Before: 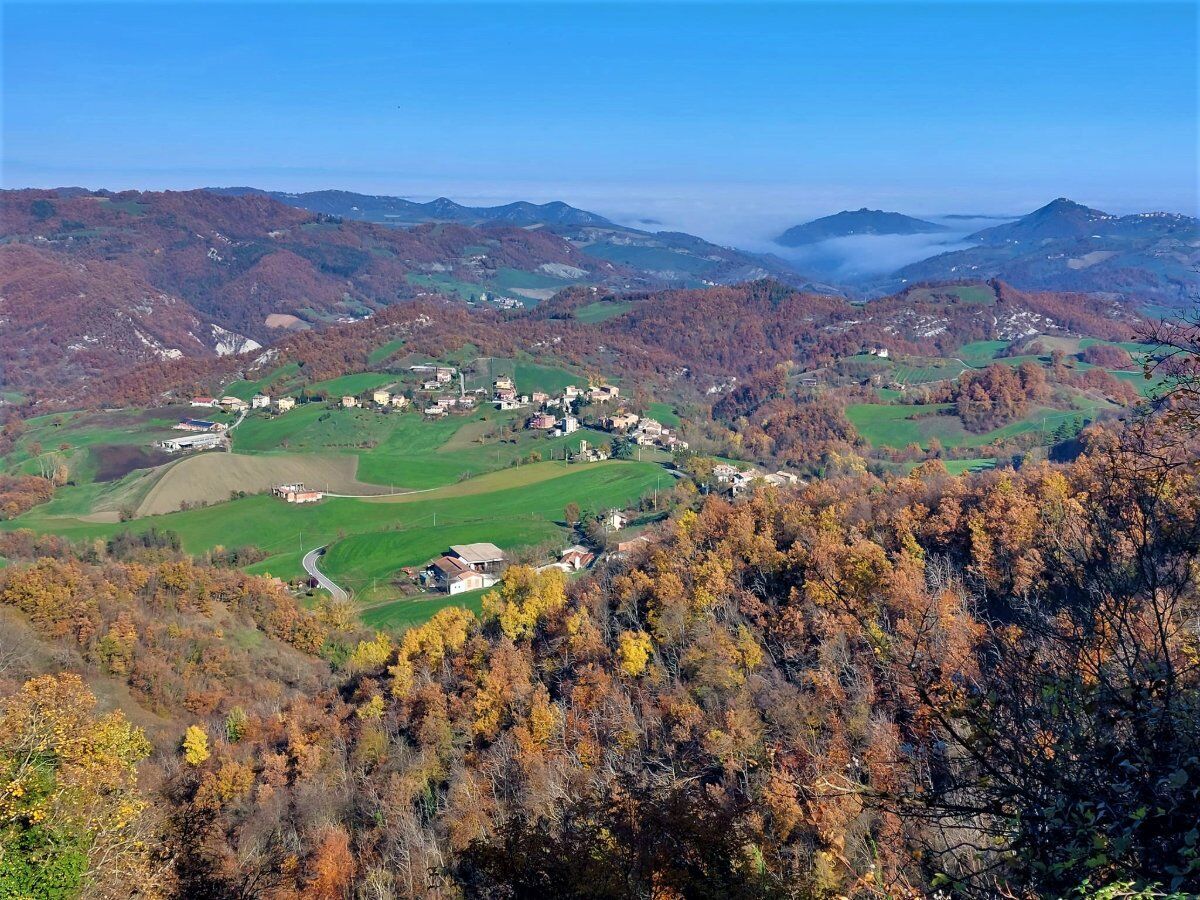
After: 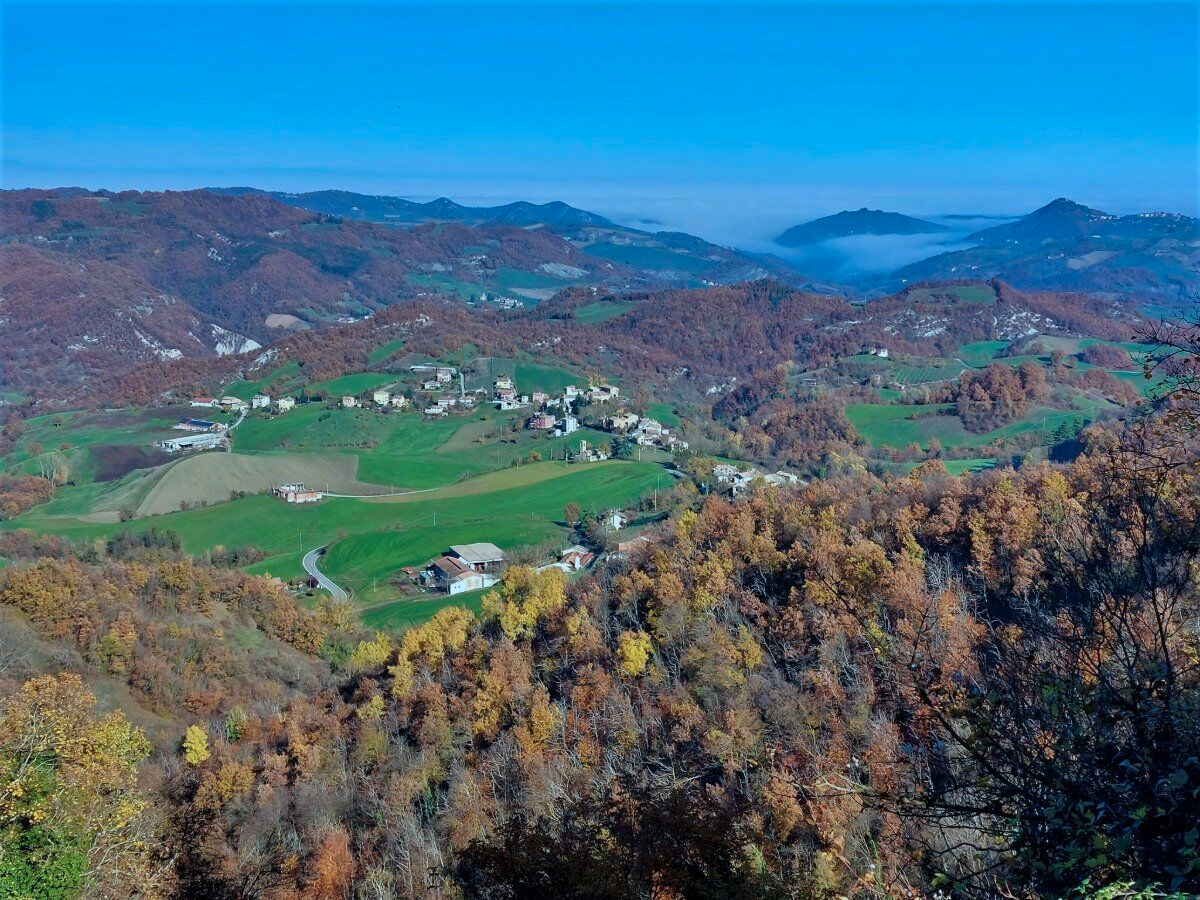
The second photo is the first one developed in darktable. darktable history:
color correction: highlights a* -11.85, highlights b* -15.42
exposure: exposure -0.291 EV, compensate highlight preservation false
